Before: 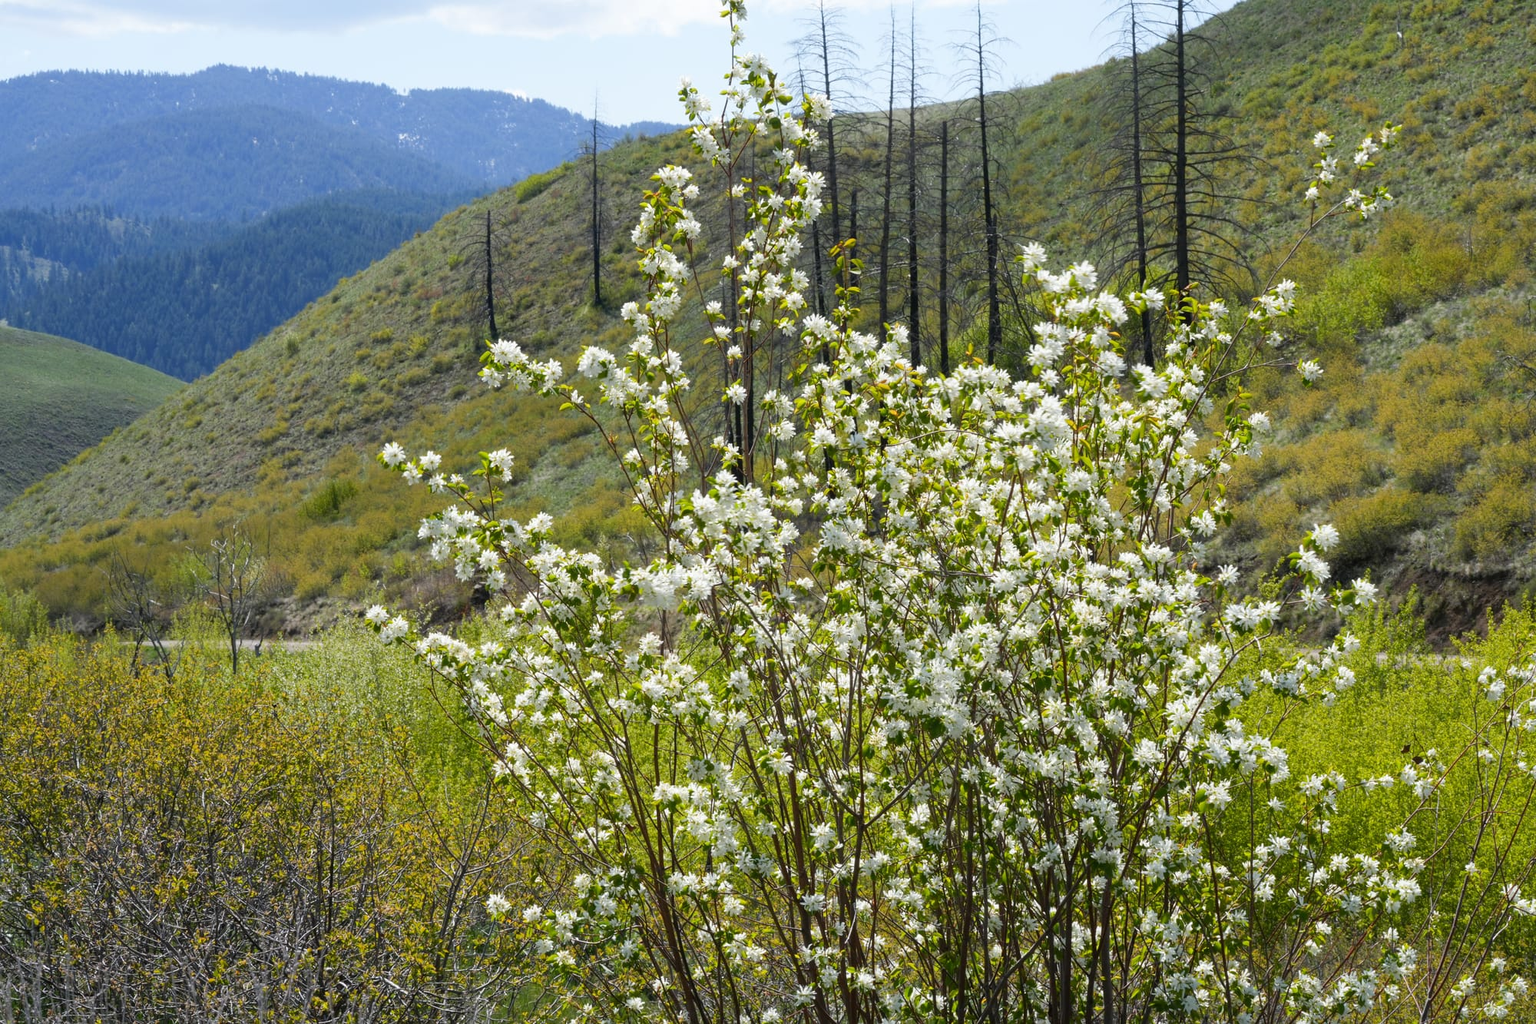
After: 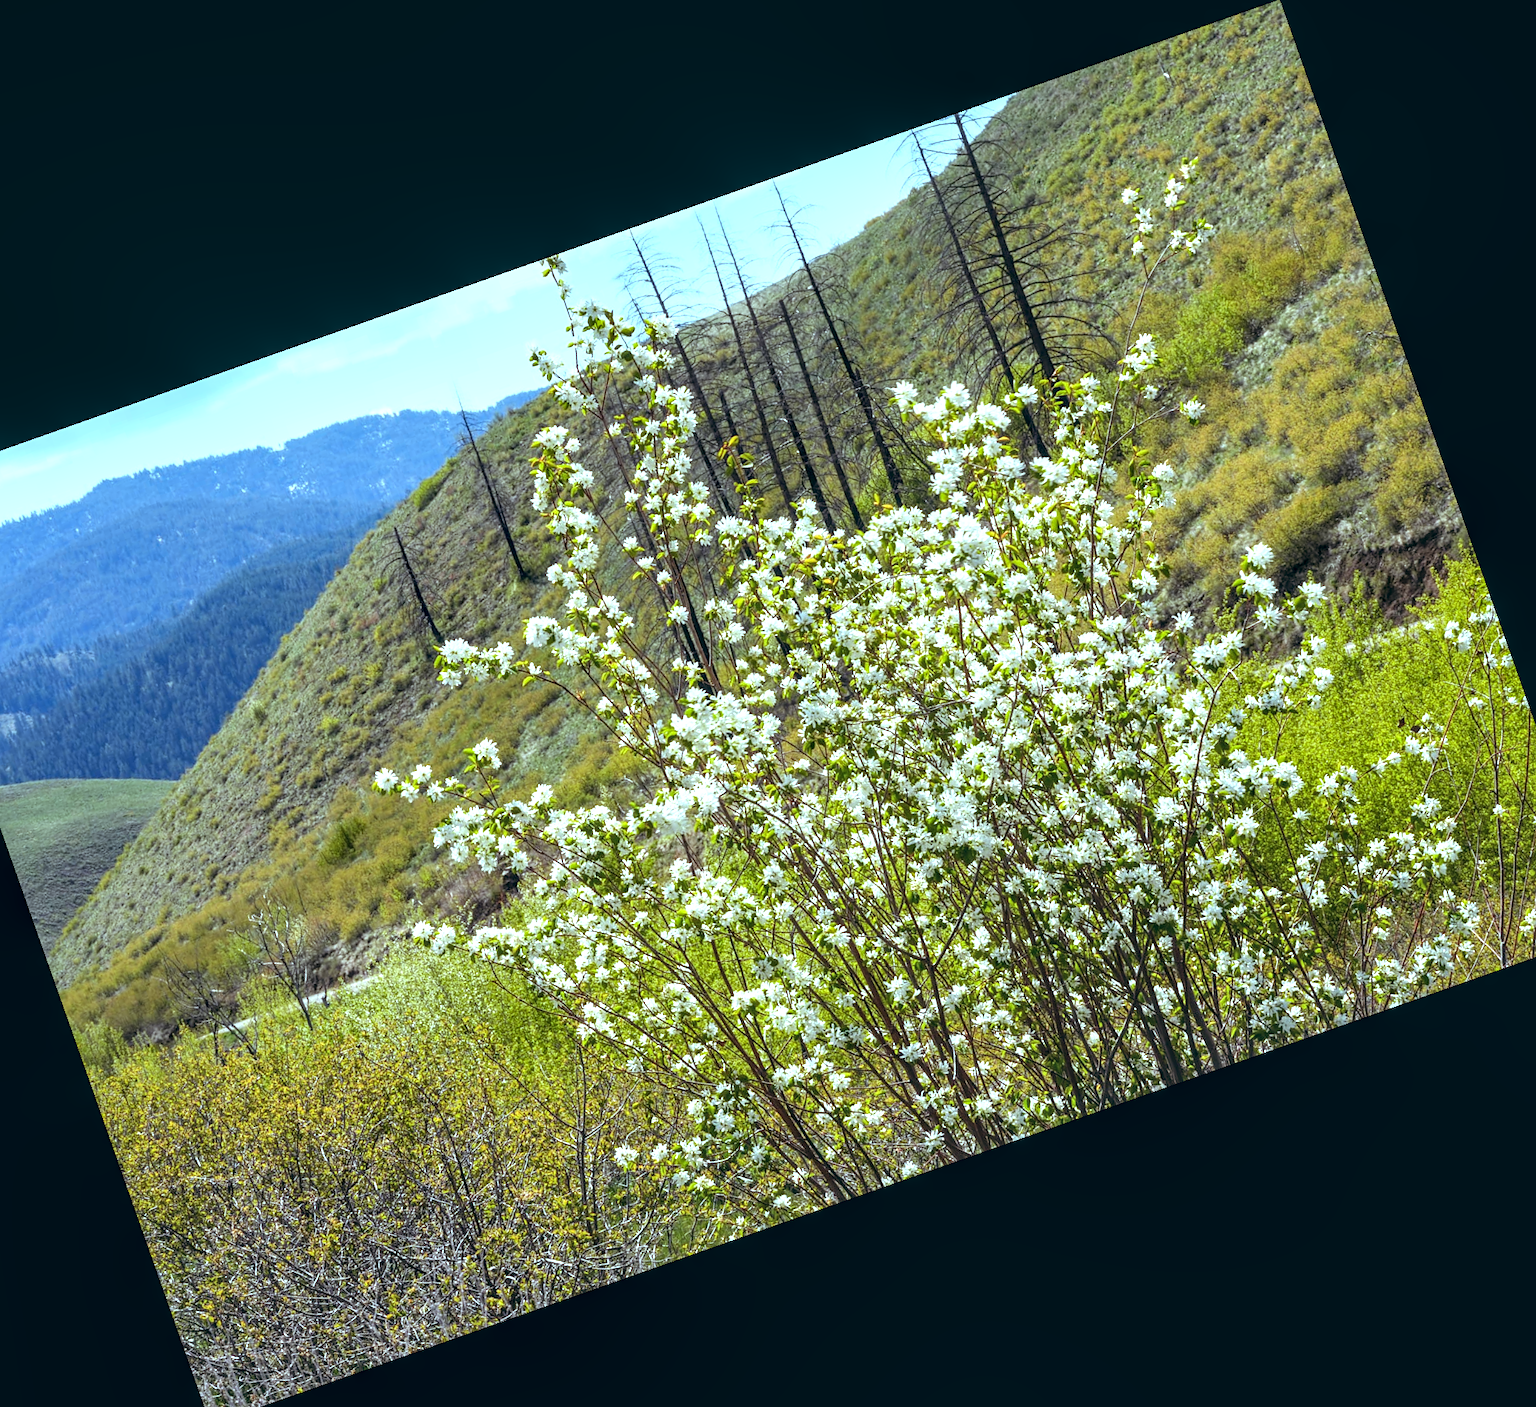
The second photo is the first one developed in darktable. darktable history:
crop and rotate: angle 19.43°, left 6.812%, right 4.125%, bottom 1.087%
sharpen: amount 0.2
local contrast: highlights 59%, detail 145%
color balance: lift [1.003, 0.993, 1.001, 1.007], gamma [1.018, 1.072, 0.959, 0.928], gain [0.974, 0.873, 1.031, 1.127]
color zones: curves: ch0 [(0, 0.465) (0.092, 0.596) (0.289, 0.464) (0.429, 0.453) (0.571, 0.464) (0.714, 0.455) (0.857, 0.462) (1, 0.465)]
exposure: black level correction 0, exposure 0.7 EV, compensate exposure bias true, compensate highlight preservation false
rotate and perspective: crop left 0, crop top 0
tone equalizer: on, module defaults
